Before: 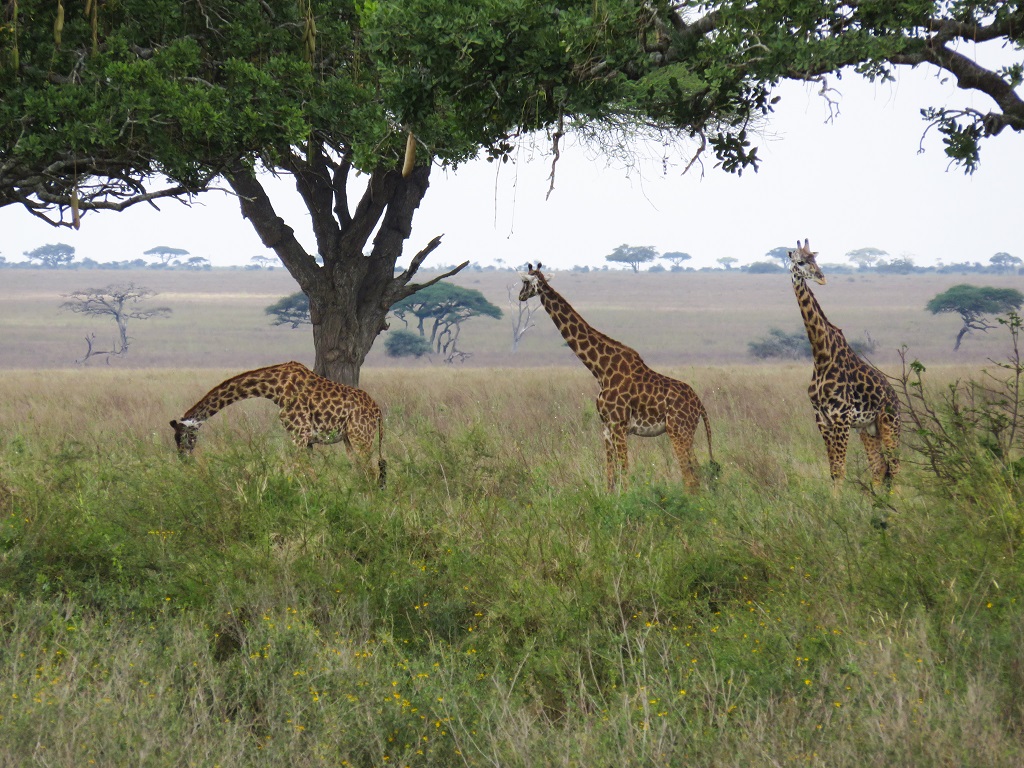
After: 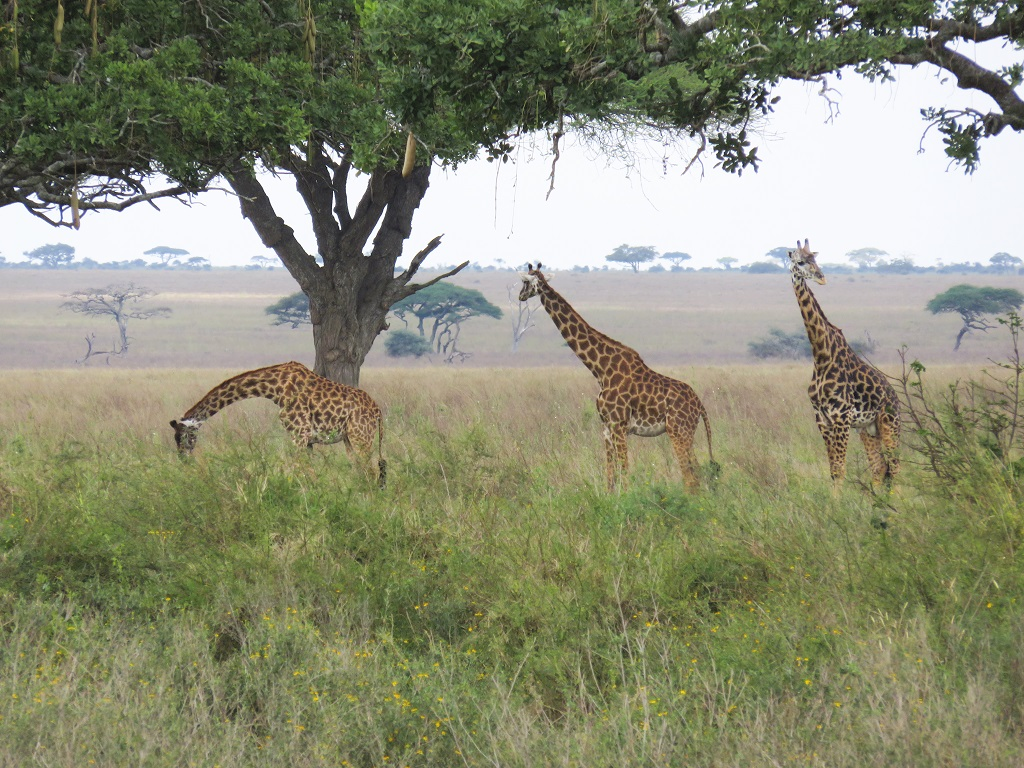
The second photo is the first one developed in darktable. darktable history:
contrast brightness saturation: brightness 0.128
